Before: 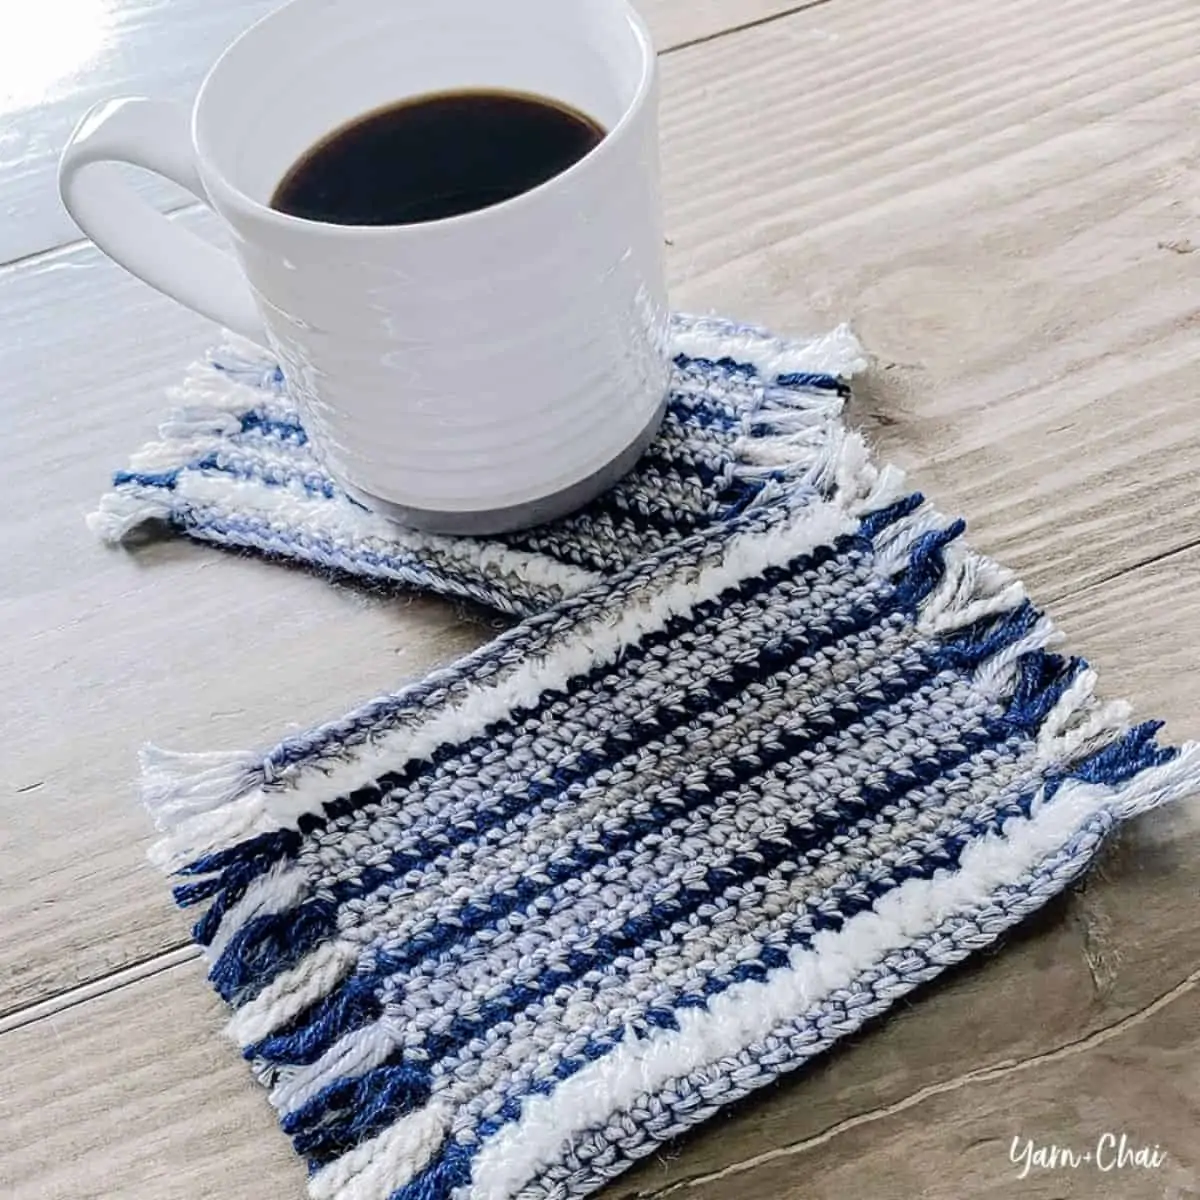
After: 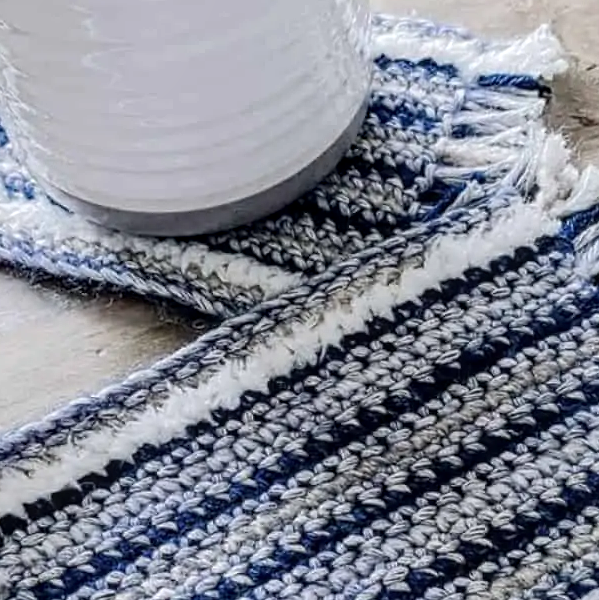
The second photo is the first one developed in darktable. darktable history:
crop: left 25%, top 25%, right 25%, bottom 25%
local contrast: on, module defaults
